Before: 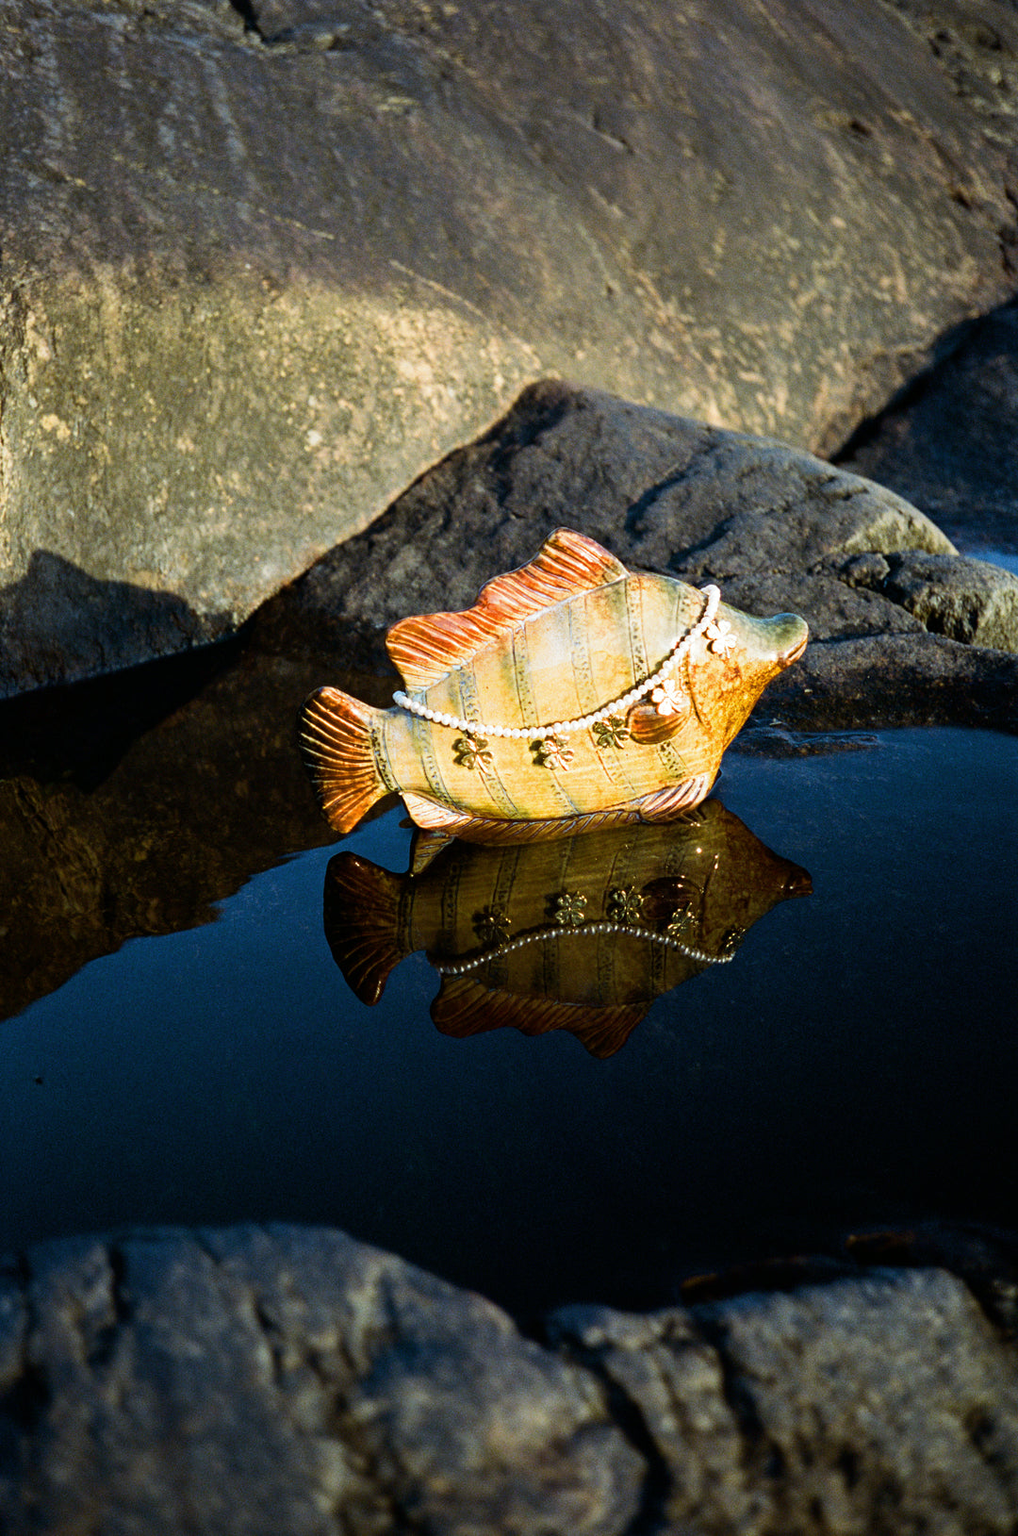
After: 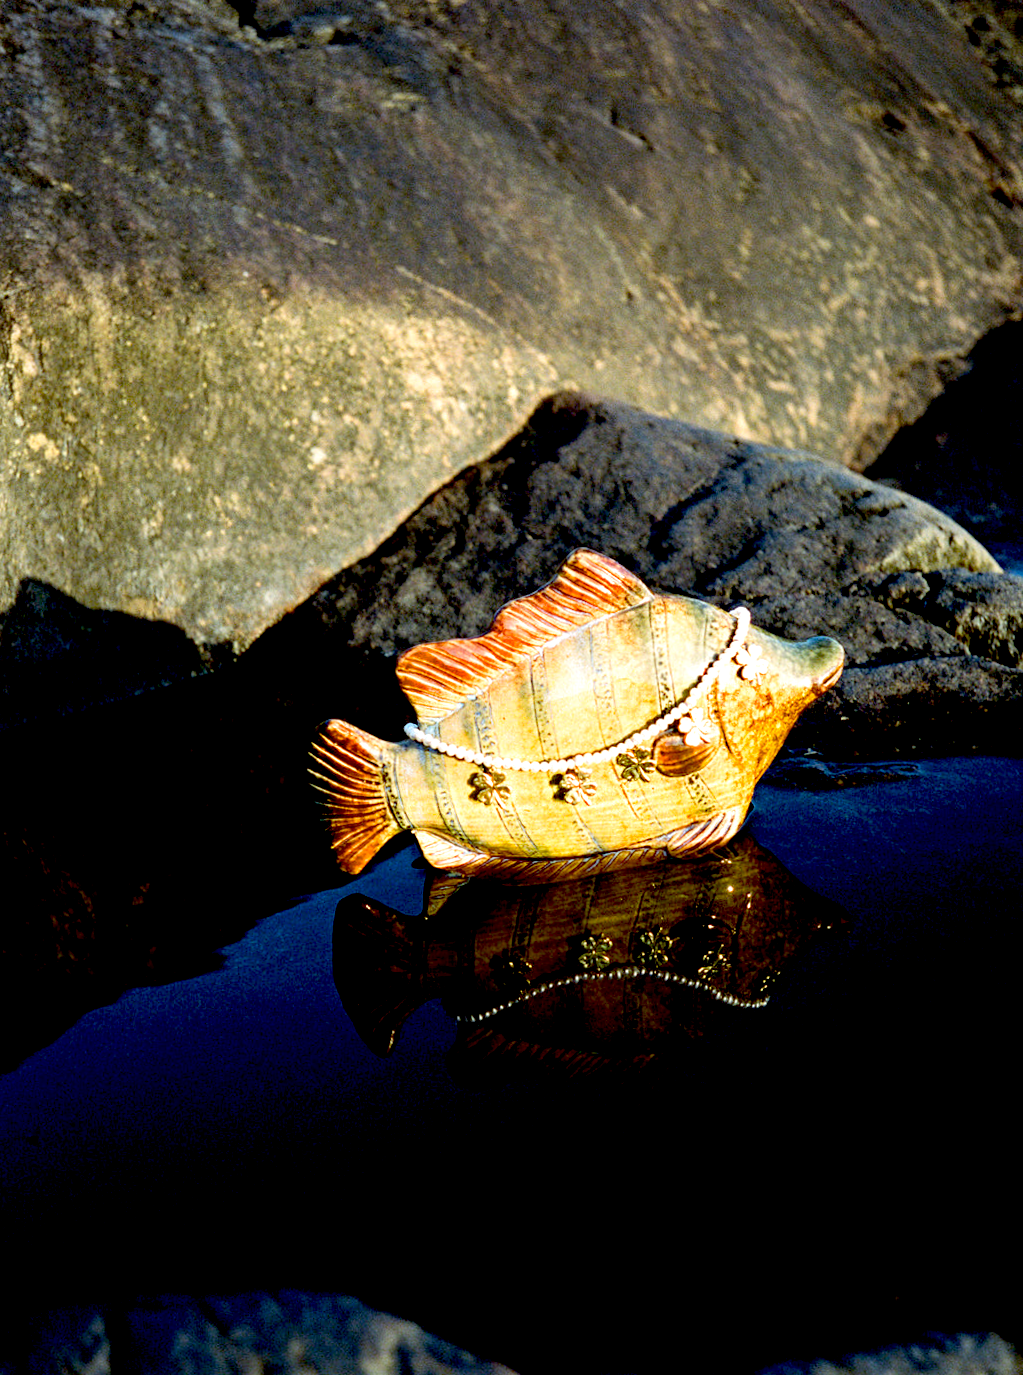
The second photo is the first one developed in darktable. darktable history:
exposure: black level correction 0.031, exposure 0.327 EV, compensate highlight preservation false
crop and rotate: angle 0.569°, left 0.381%, right 3.434%, bottom 14.309%
